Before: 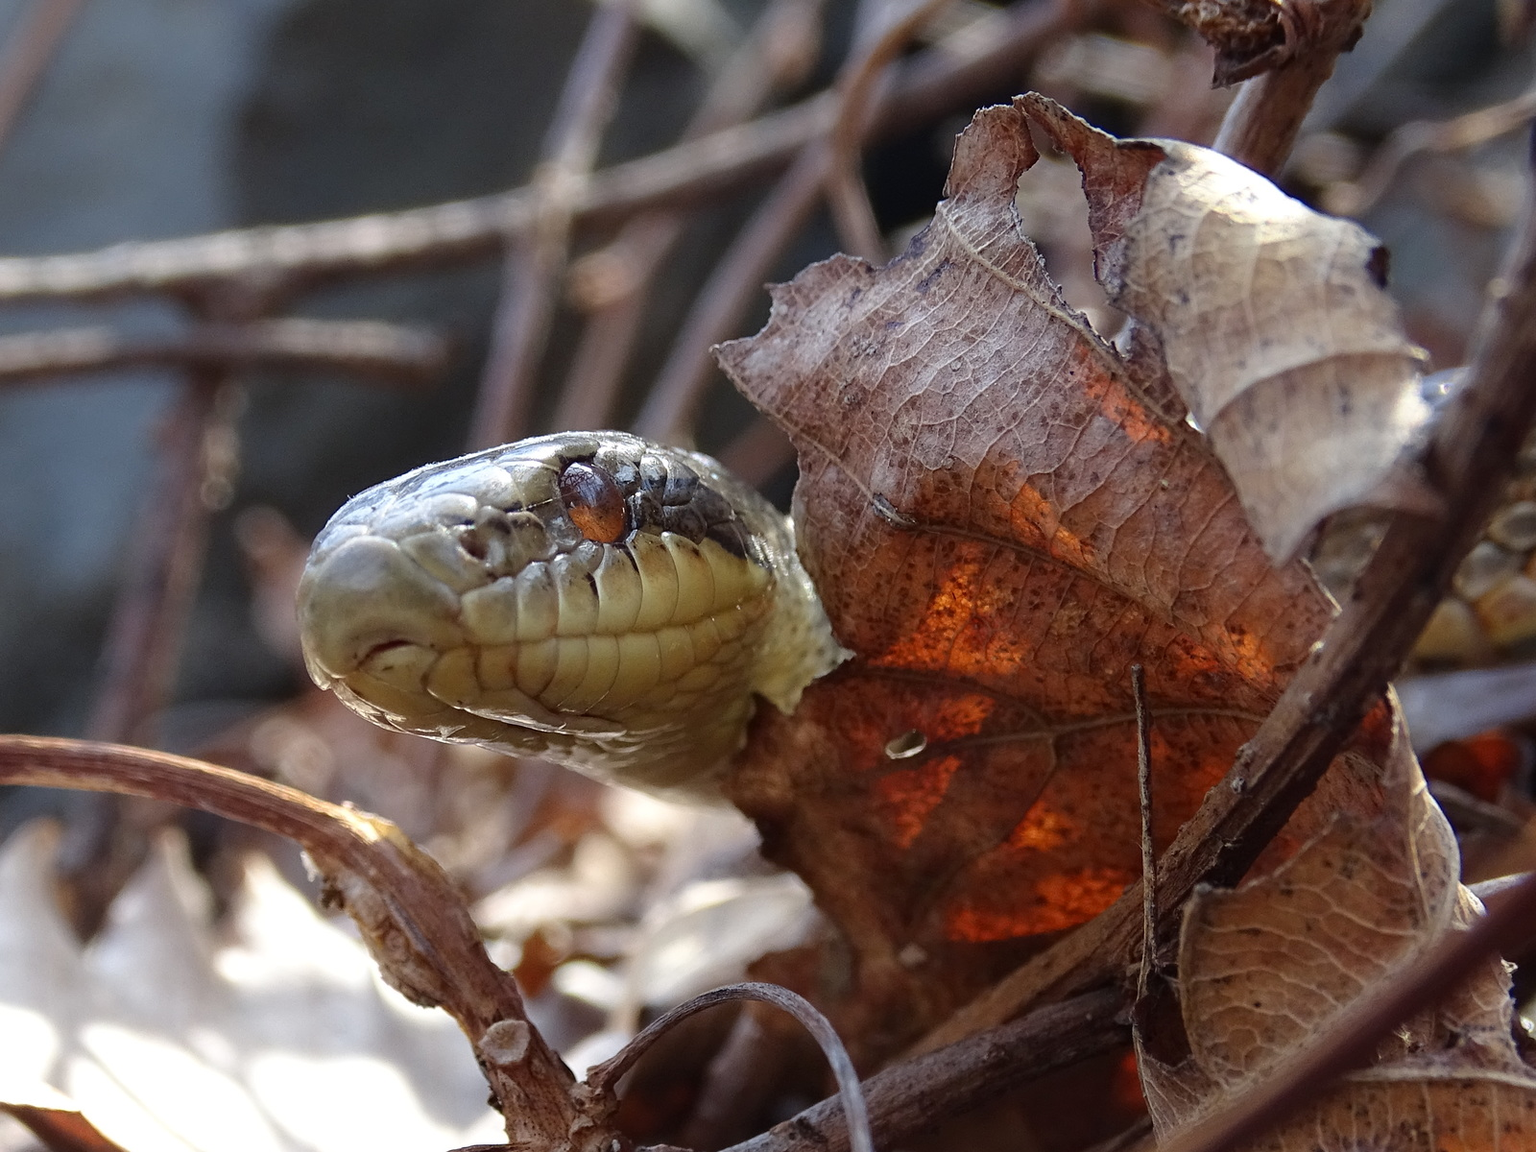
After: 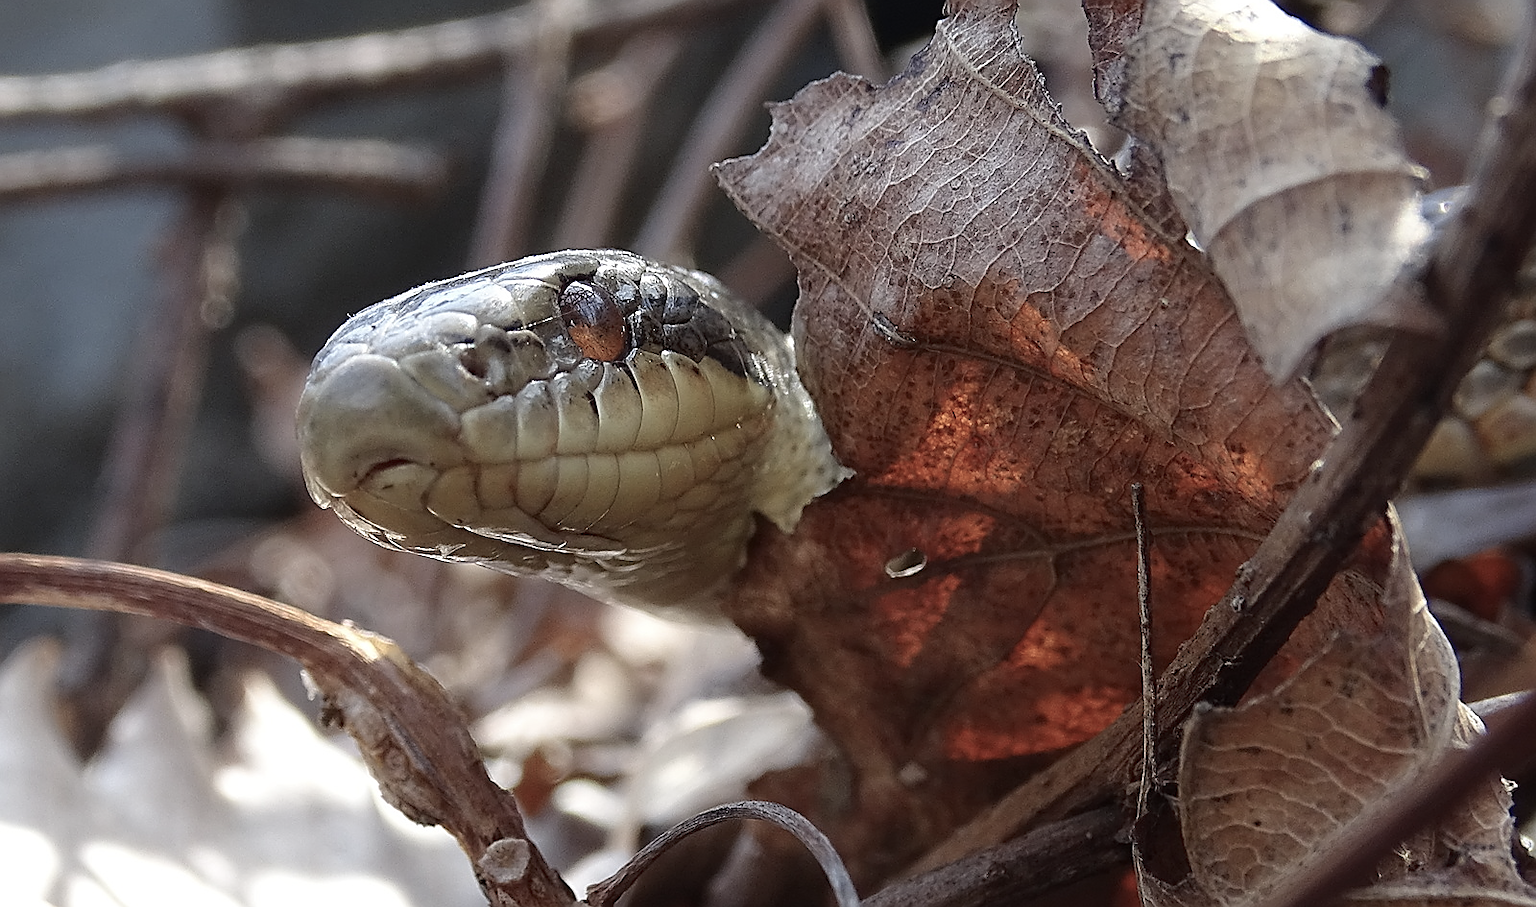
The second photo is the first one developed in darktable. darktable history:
color balance rgb: perceptual saturation grading › global saturation -27.465%, global vibrance -23.04%
crop and rotate: top 15.773%, bottom 5.446%
sharpen: radius 1.37, amount 1.25, threshold 0.807
